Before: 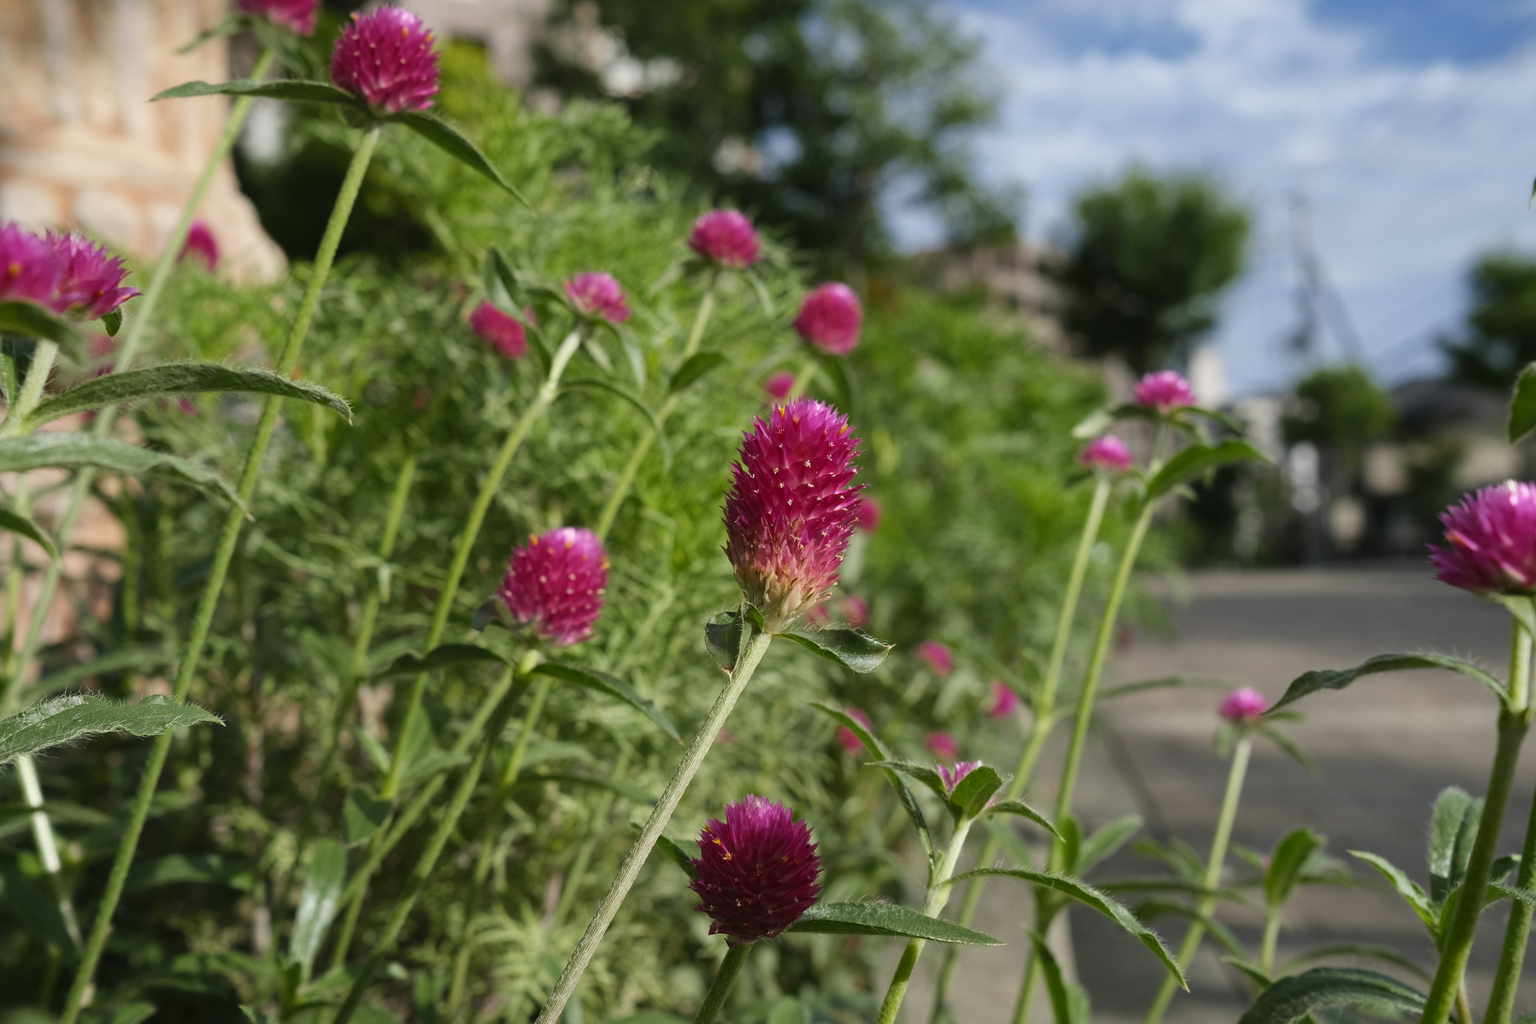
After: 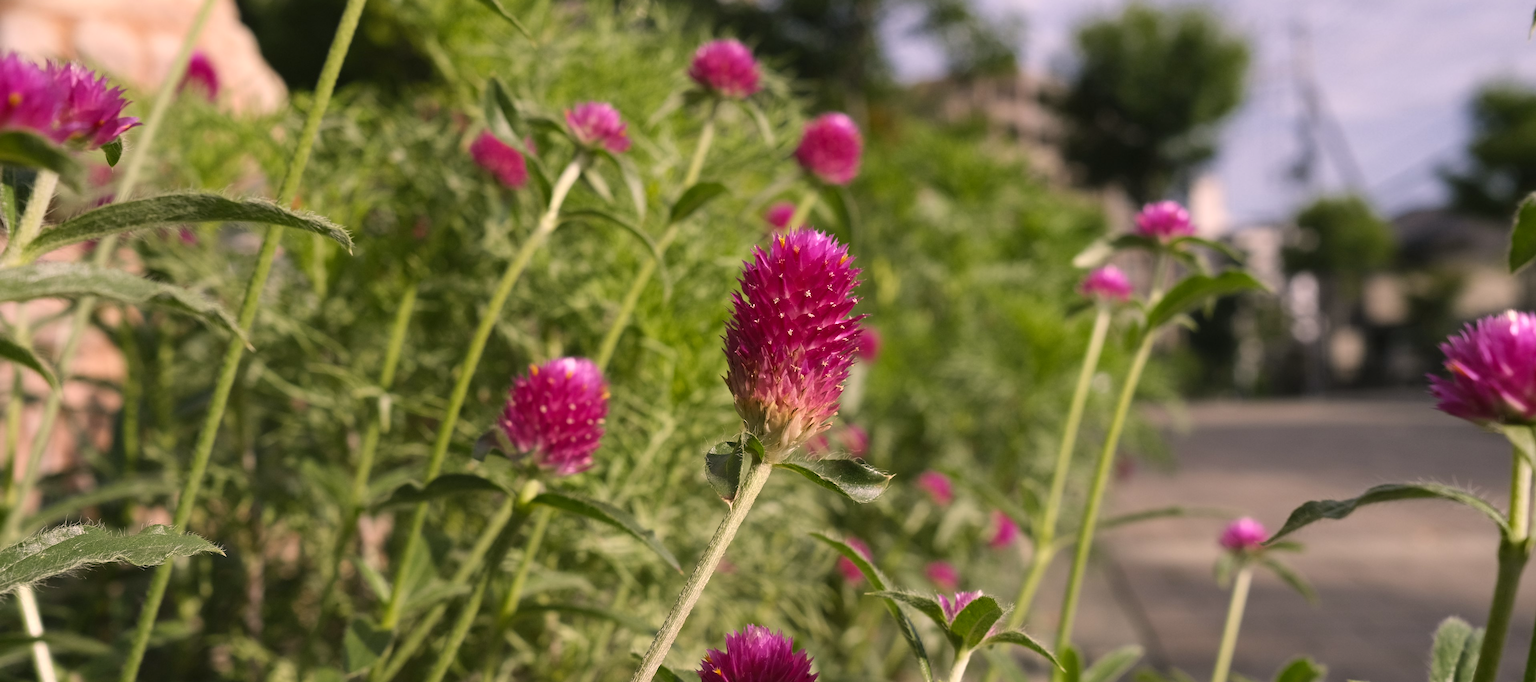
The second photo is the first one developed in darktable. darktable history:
exposure: exposure 0.211 EV, compensate exposure bias true, compensate highlight preservation false
color correction: highlights a* 12.93, highlights b* 5.42
tone curve: color space Lab, independent channels, preserve colors none
crop: top 16.643%, bottom 16.707%
